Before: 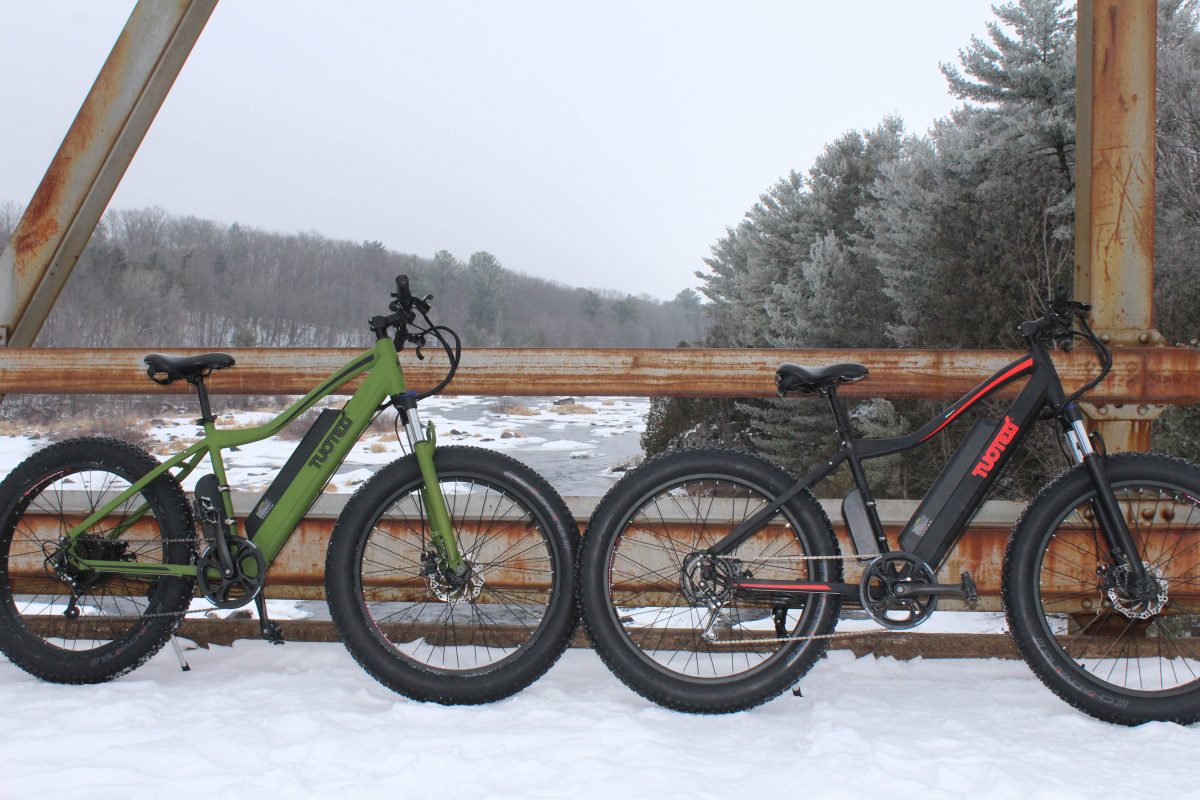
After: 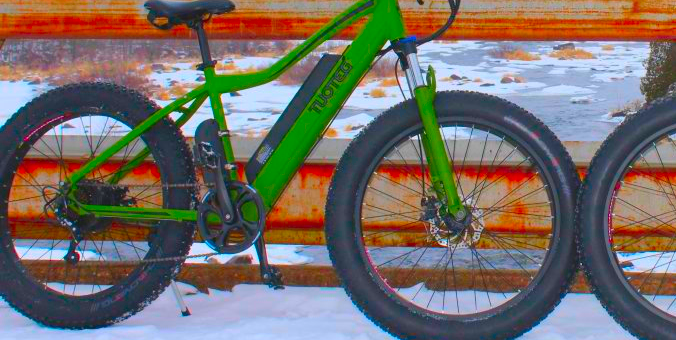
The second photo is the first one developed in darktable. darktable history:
color correction: saturation 3
crop: top 44.483%, right 43.593%, bottom 12.892%
lowpass: radius 0.1, contrast 0.85, saturation 1.1, unbound 0
